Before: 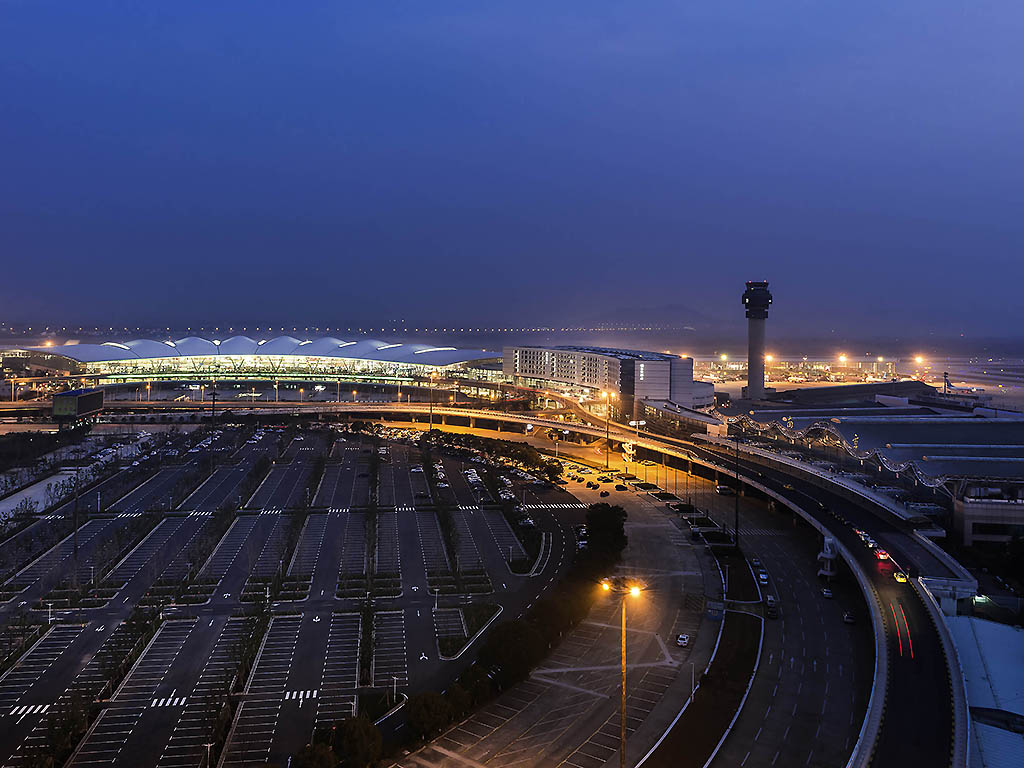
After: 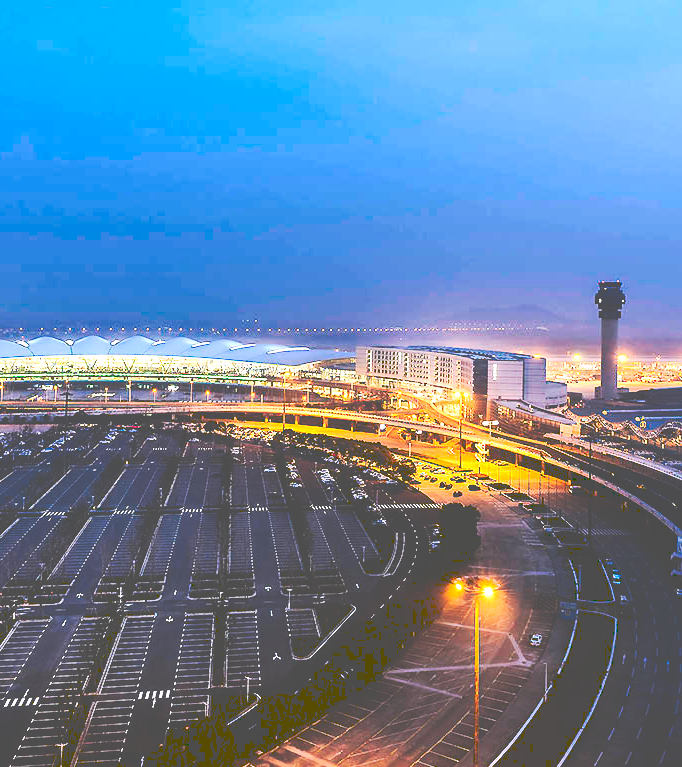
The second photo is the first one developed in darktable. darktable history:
local contrast: mode bilateral grid, contrast 15, coarseness 36, detail 105%, midtone range 0.2
crop and rotate: left 14.436%, right 18.898%
contrast brightness saturation: contrast 0.18, saturation 0.3
exposure: black level correction -0.001, exposure 0.9 EV, compensate exposure bias true, compensate highlight preservation false
tone curve: curves: ch0 [(0, 0) (0.003, 0.319) (0.011, 0.319) (0.025, 0.319) (0.044, 0.323) (0.069, 0.324) (0.1, 0.328) (0.136, 0.329) (0.177, 0.337) (0.224, 0.351) (0.277, 0.373) (0.335, 0.413) (0.399, 0.458) (0.468, 0.533) (0.543, 0.617) (0.623, 0.71) (0.709, 0.783) (0.801, 0.849) (0.898, 0.911) (1, 1)], preserve colors none
